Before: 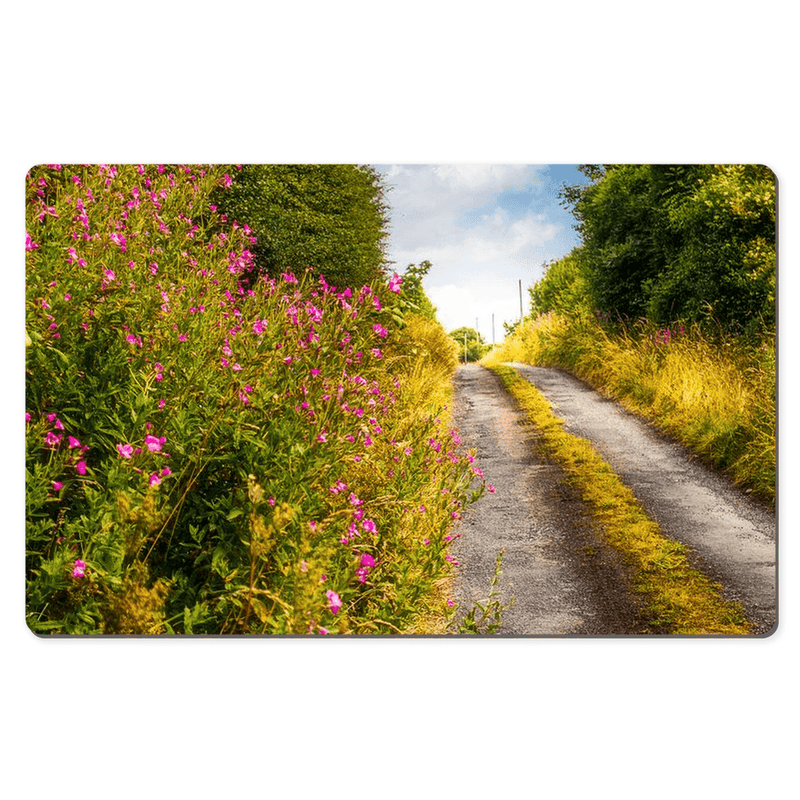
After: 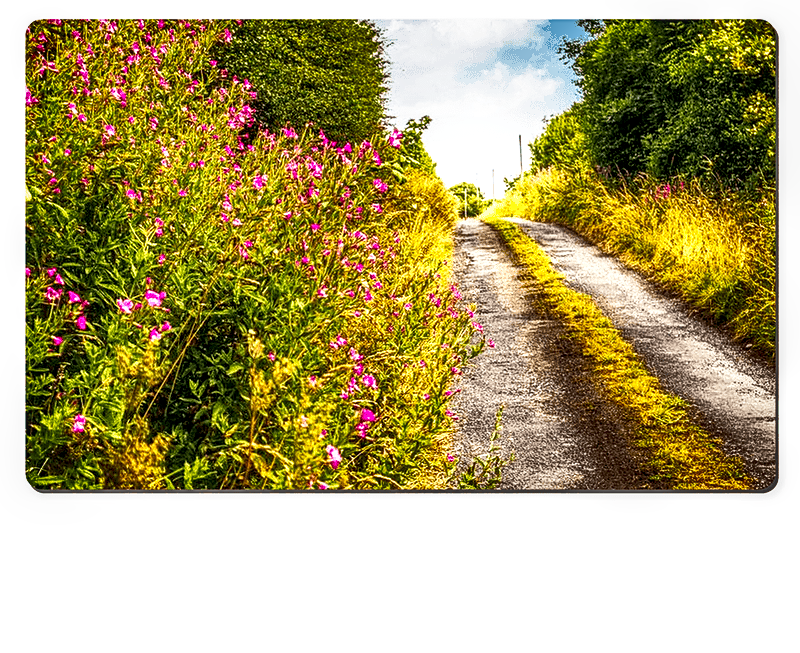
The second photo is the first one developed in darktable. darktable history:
sharpen: on, module defaults
contrast brightness saturation: saturation 0.129
local contrast: detail 153%
crop and rotate: top 18.303%
shadows and highlights: shadows 40.01, highlights -53.75, low approximation 0.01, soften with gaussian
base curve: curves: ch0 [(0, 0) (0.557, 0.834) (1, 1)], preserve colors none
